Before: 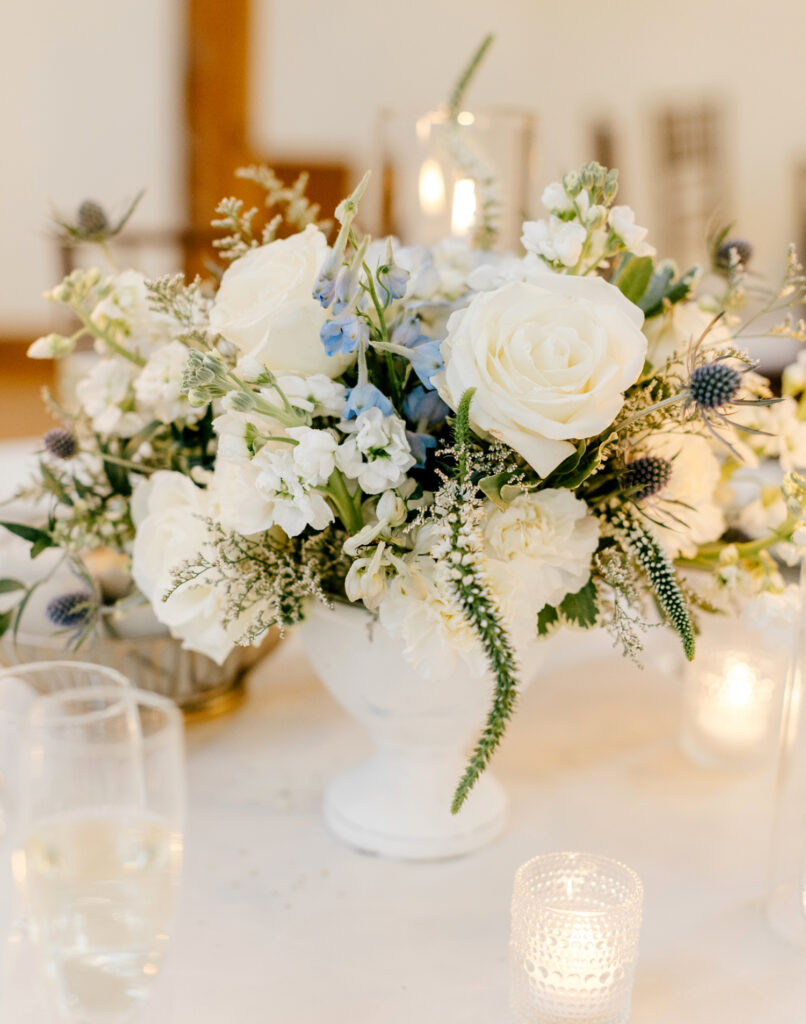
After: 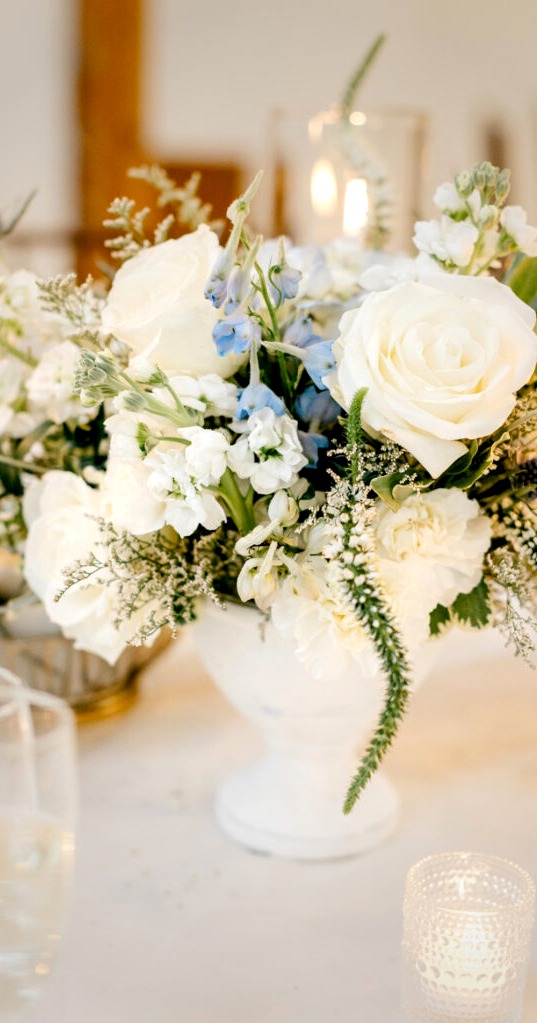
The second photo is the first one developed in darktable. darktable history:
crop and rotate: left 13.458%, right 19.916%
vignetting: fall-off start 33.59%, fall-off radius 64.38%, brightness -0.365, saturation 0.011, width/height ratio 0.961
exposure: black level correction 0.004, exposure 0.414 EV, compensate exposure bias true, compensate highlight preservation false
